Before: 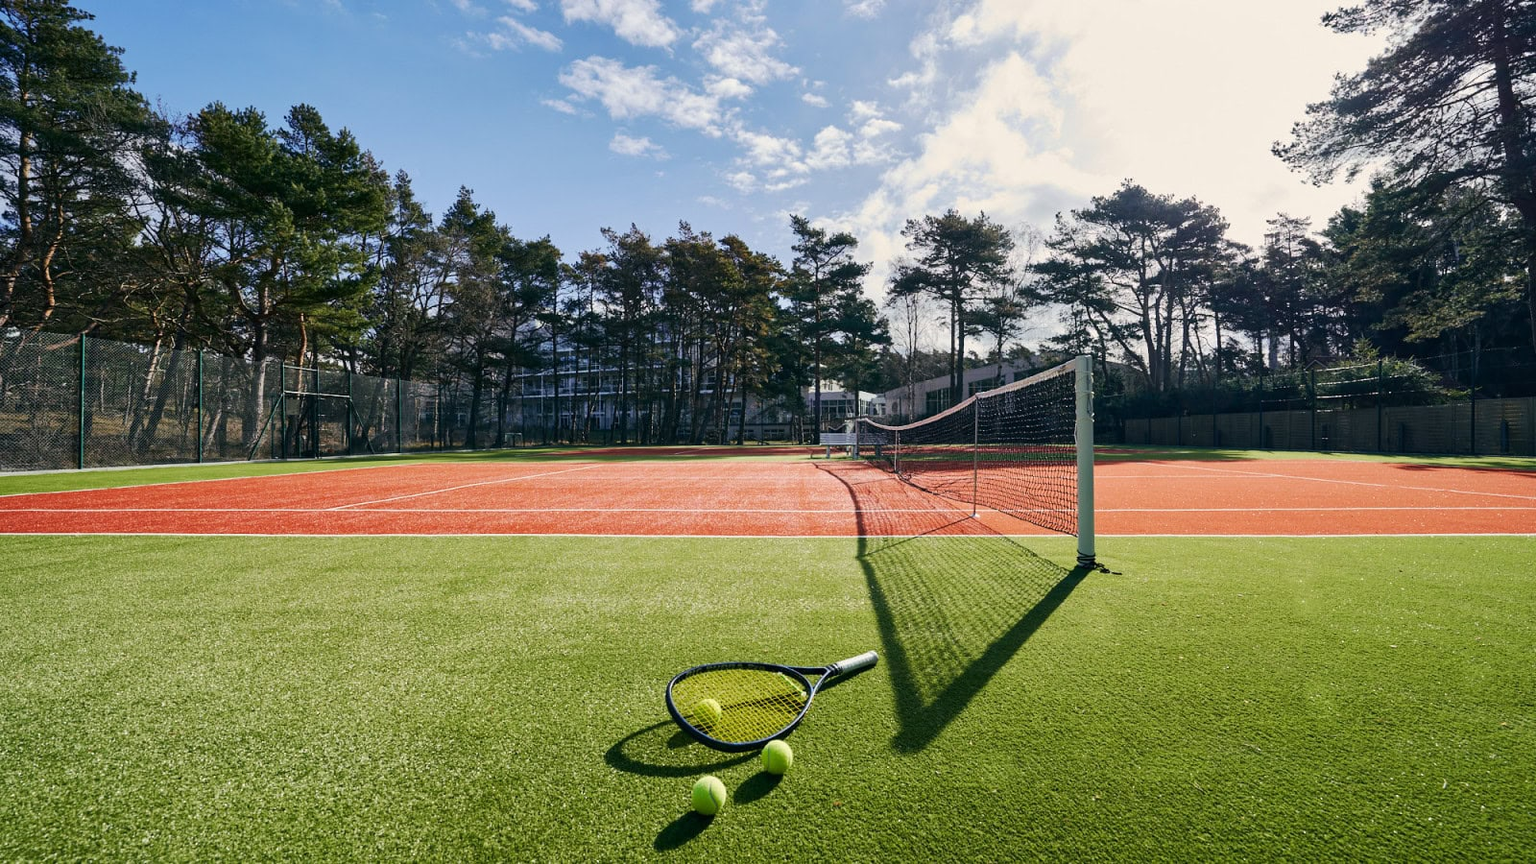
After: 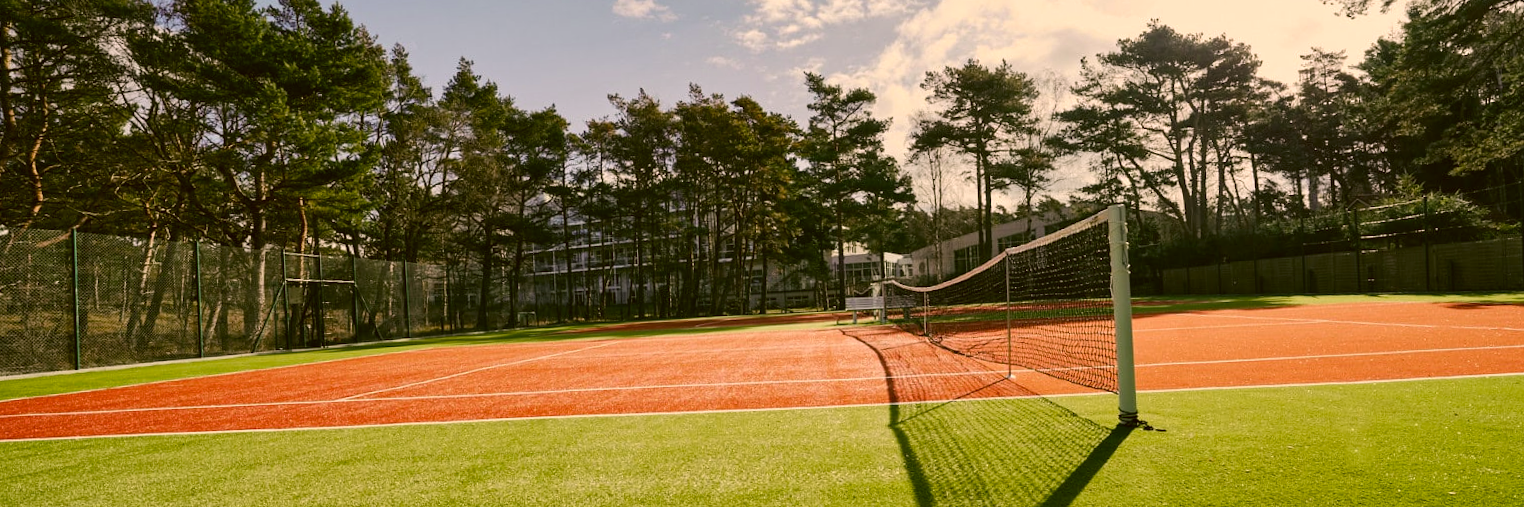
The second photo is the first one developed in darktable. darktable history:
crop: left 1.744%, top 19.225%, right 5.069%, bottom 28.357%
rotate and perspective: rotation -2.56°, automatic cropping off
color correction: highlights a* 8.98, highlights b* 15.09, shadows a* -0.49, shadows b* 26.52
